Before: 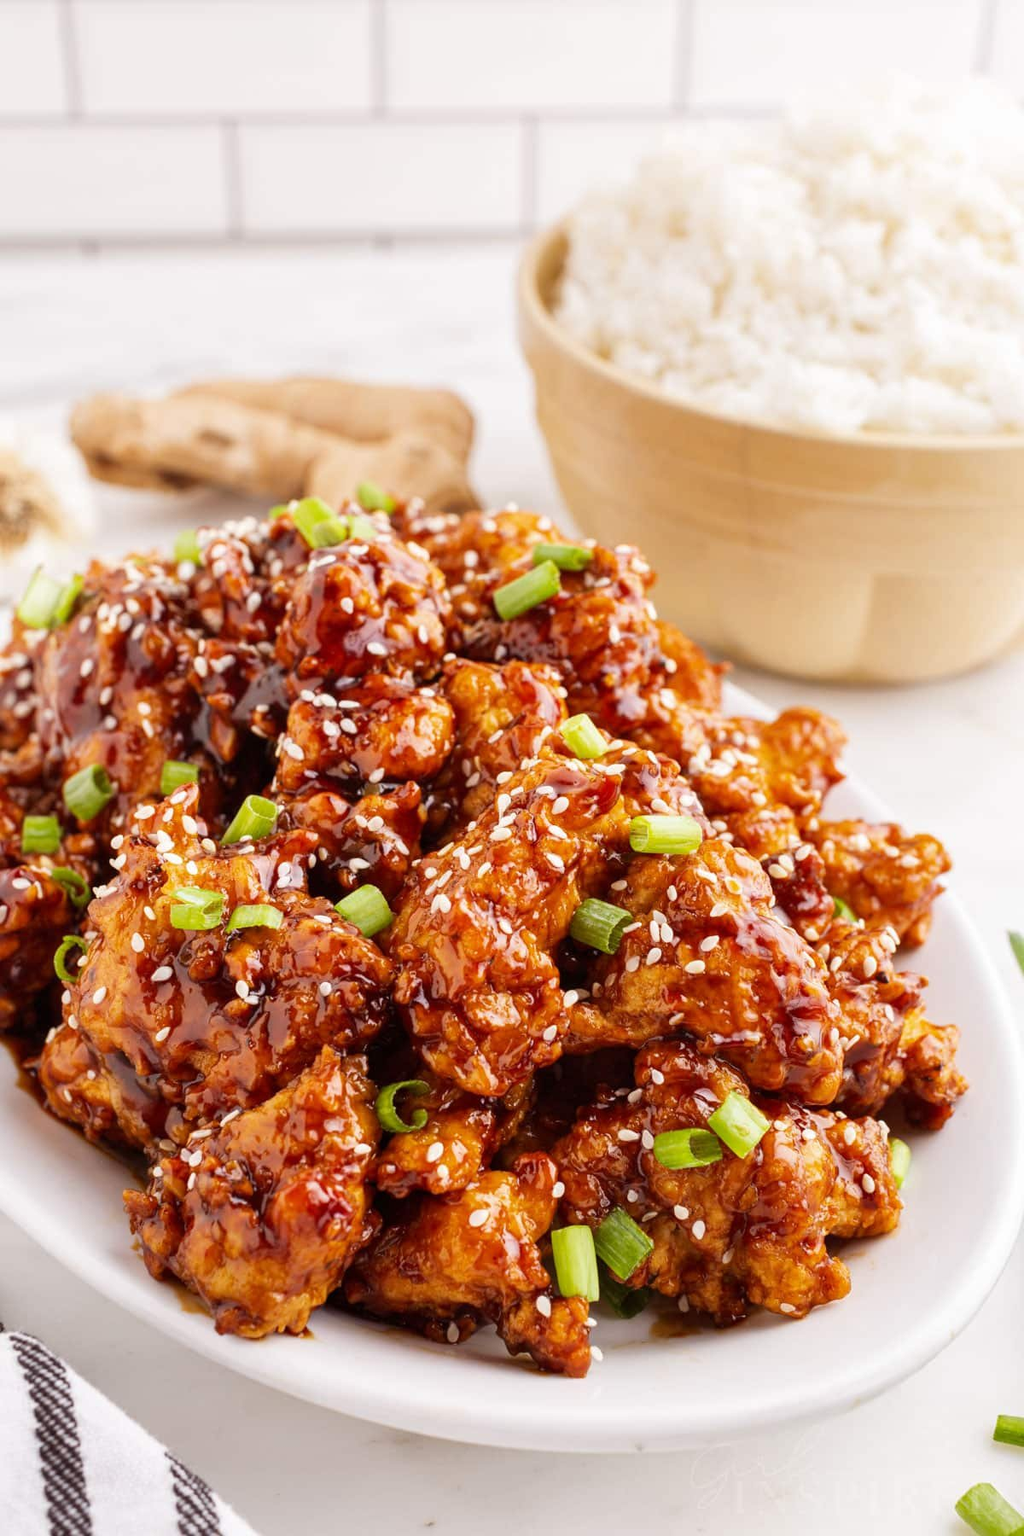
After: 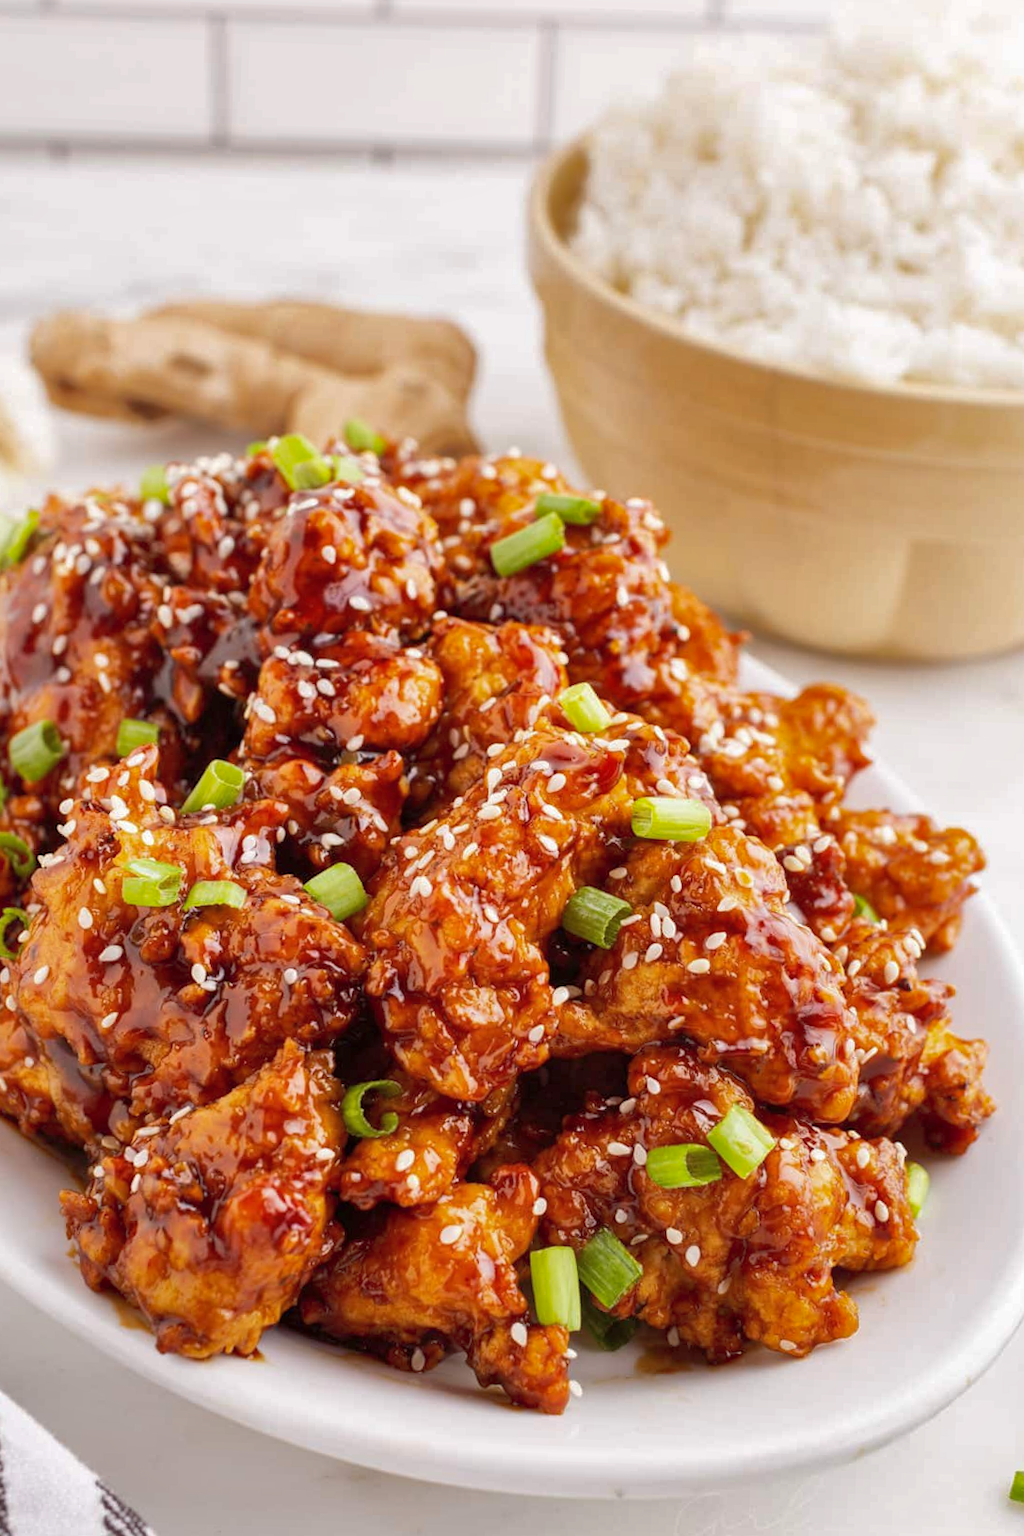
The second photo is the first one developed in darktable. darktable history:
crop and rotate: angle -1.96°, left 3.097%, top 4.154%, right 1.586%, bottom 0.529%
shadows and highlights: on, module defaults
